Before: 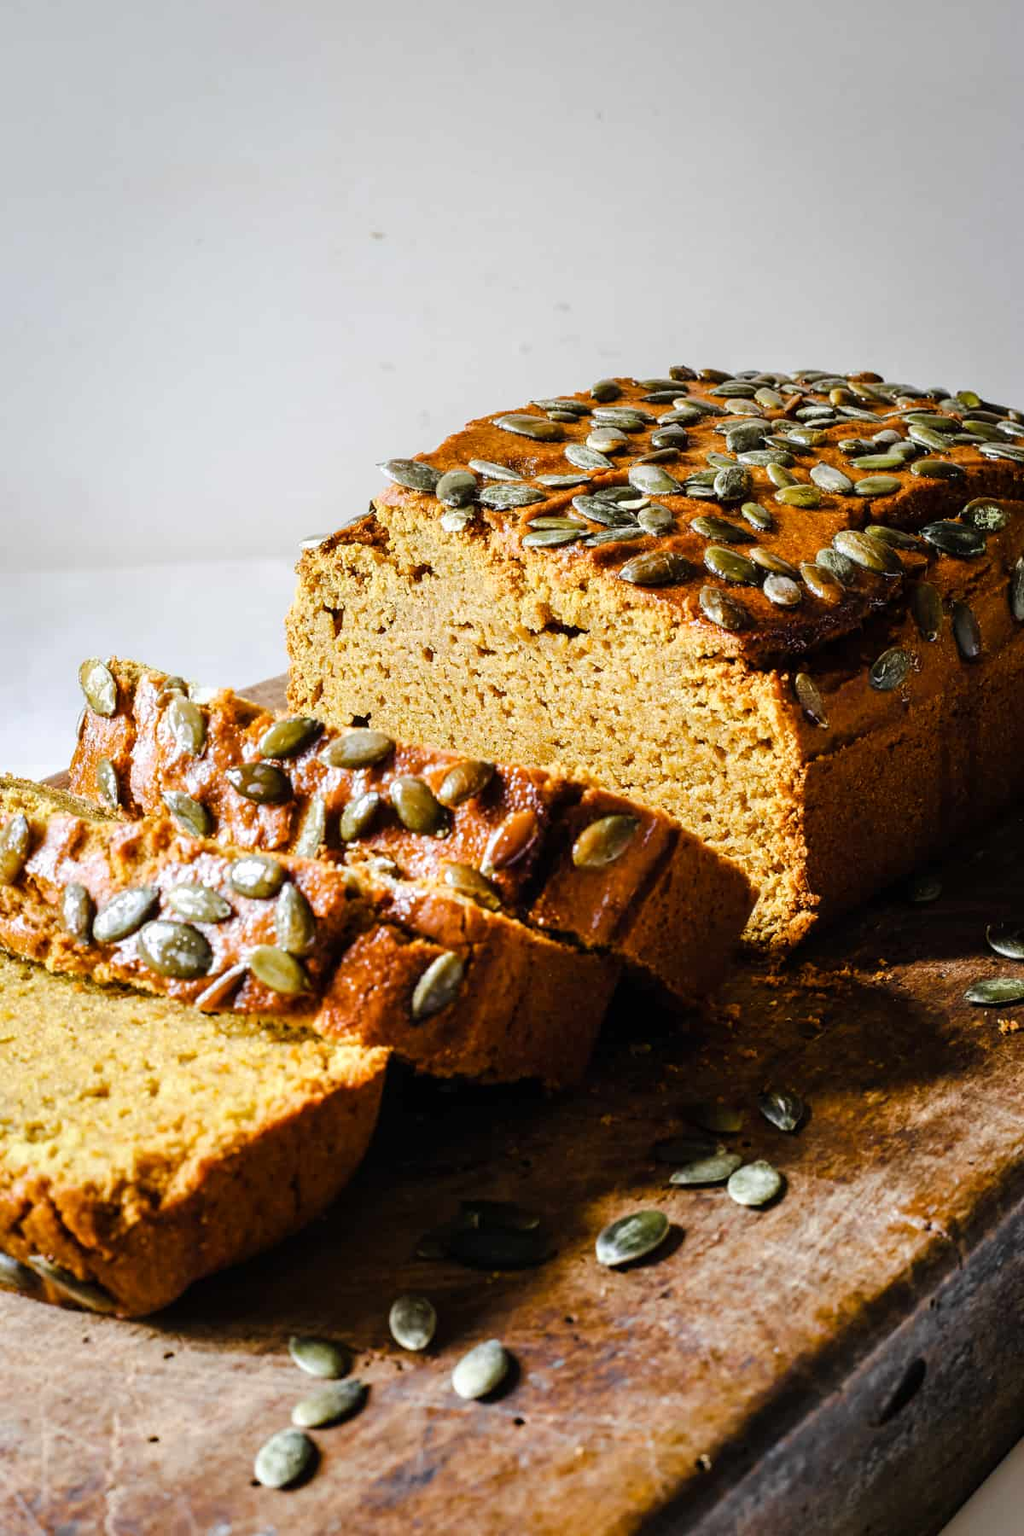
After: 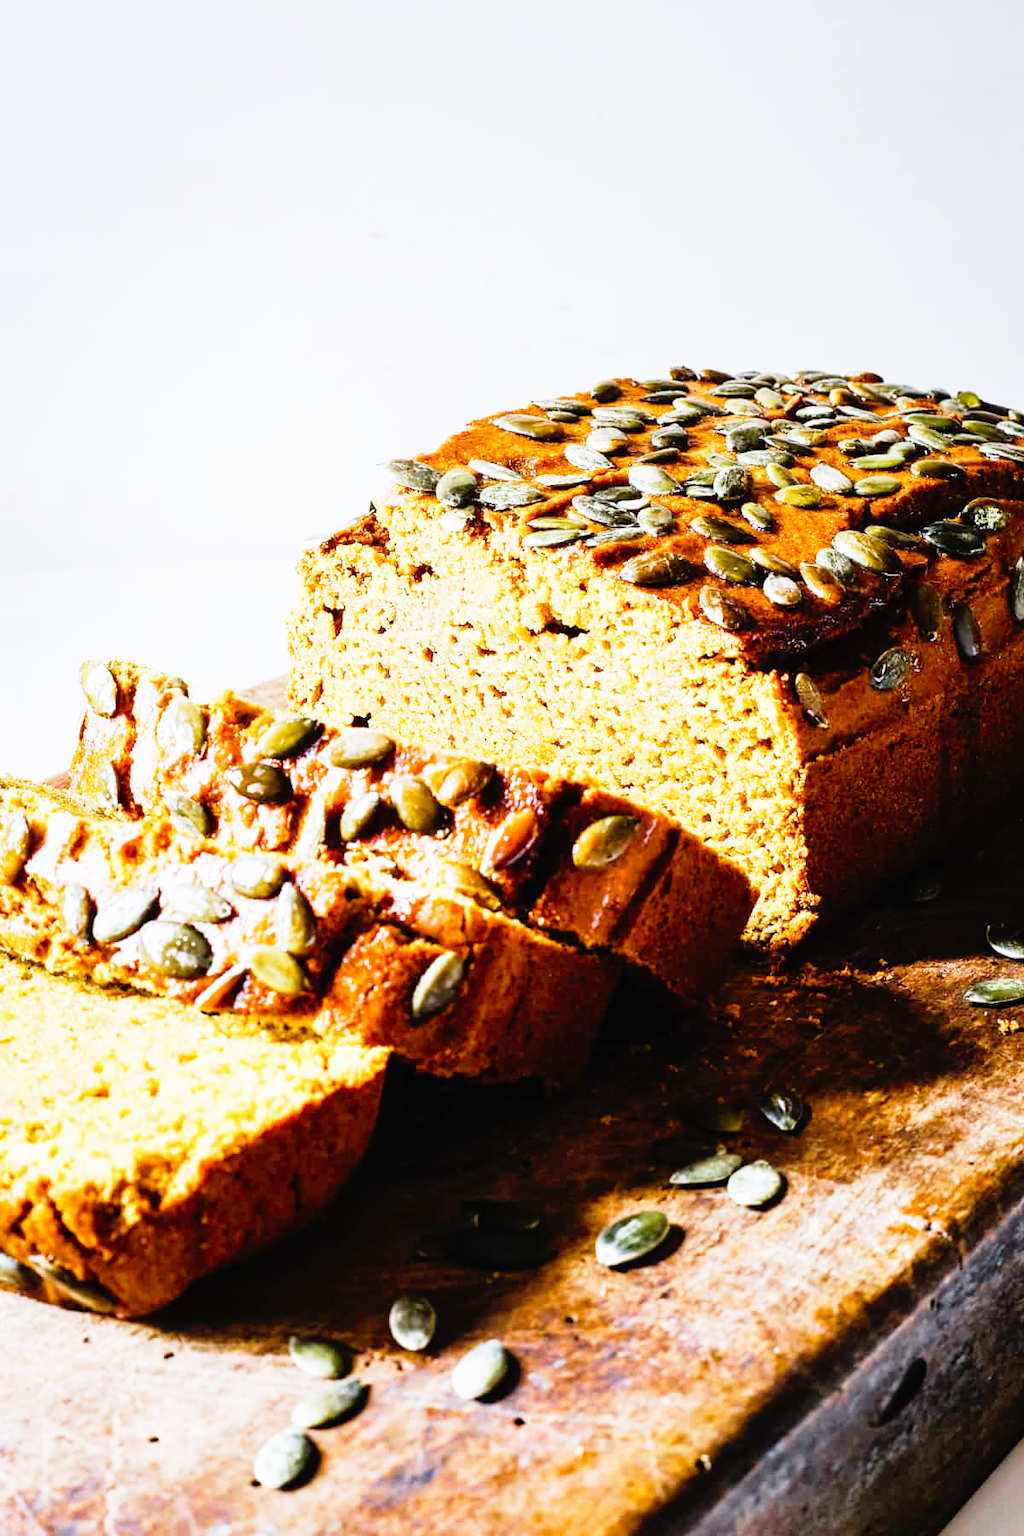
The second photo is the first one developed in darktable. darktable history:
tone equalizer: on, module defaults
contrast brightness saturation: contrast -0.02, brightness -0.01, saturation 0.03
base curve: curves: ch0 [(0, 0) (0.012, 0.01) (0.073, 0.168) (0.31, 0.711) (0.645, 0.957) (1, 1)], preserve colors none
color calibration: illuminant as shot in camera, x 0.358, y 0.373, temperature 4628.91 K
